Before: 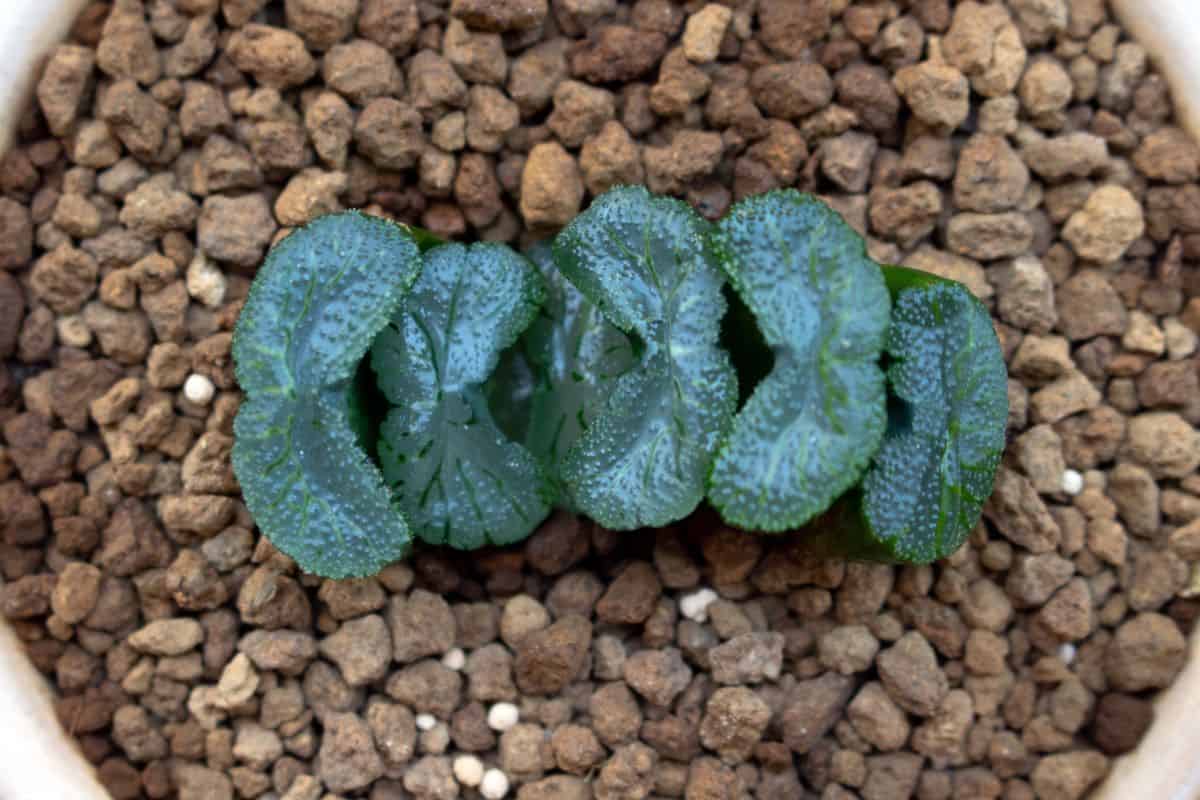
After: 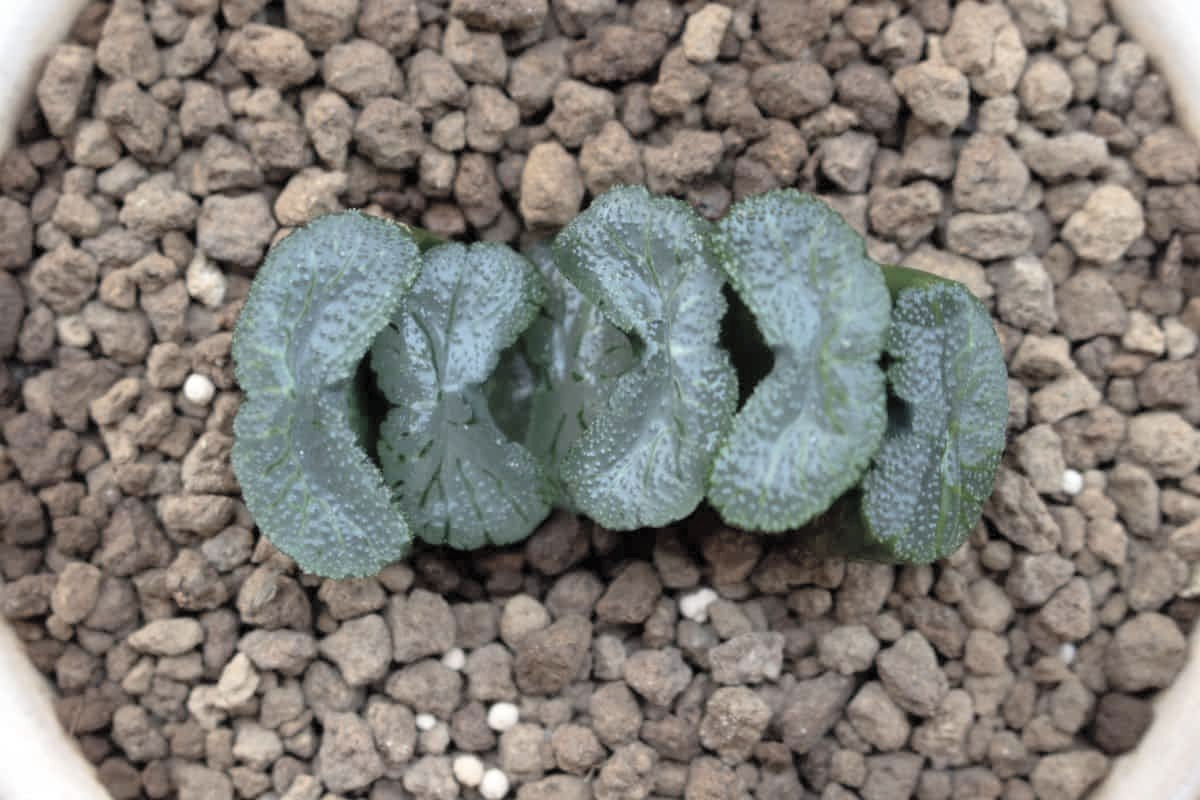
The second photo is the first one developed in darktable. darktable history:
contrast brightness saturation: brightness 0.19, saturation -0.506
